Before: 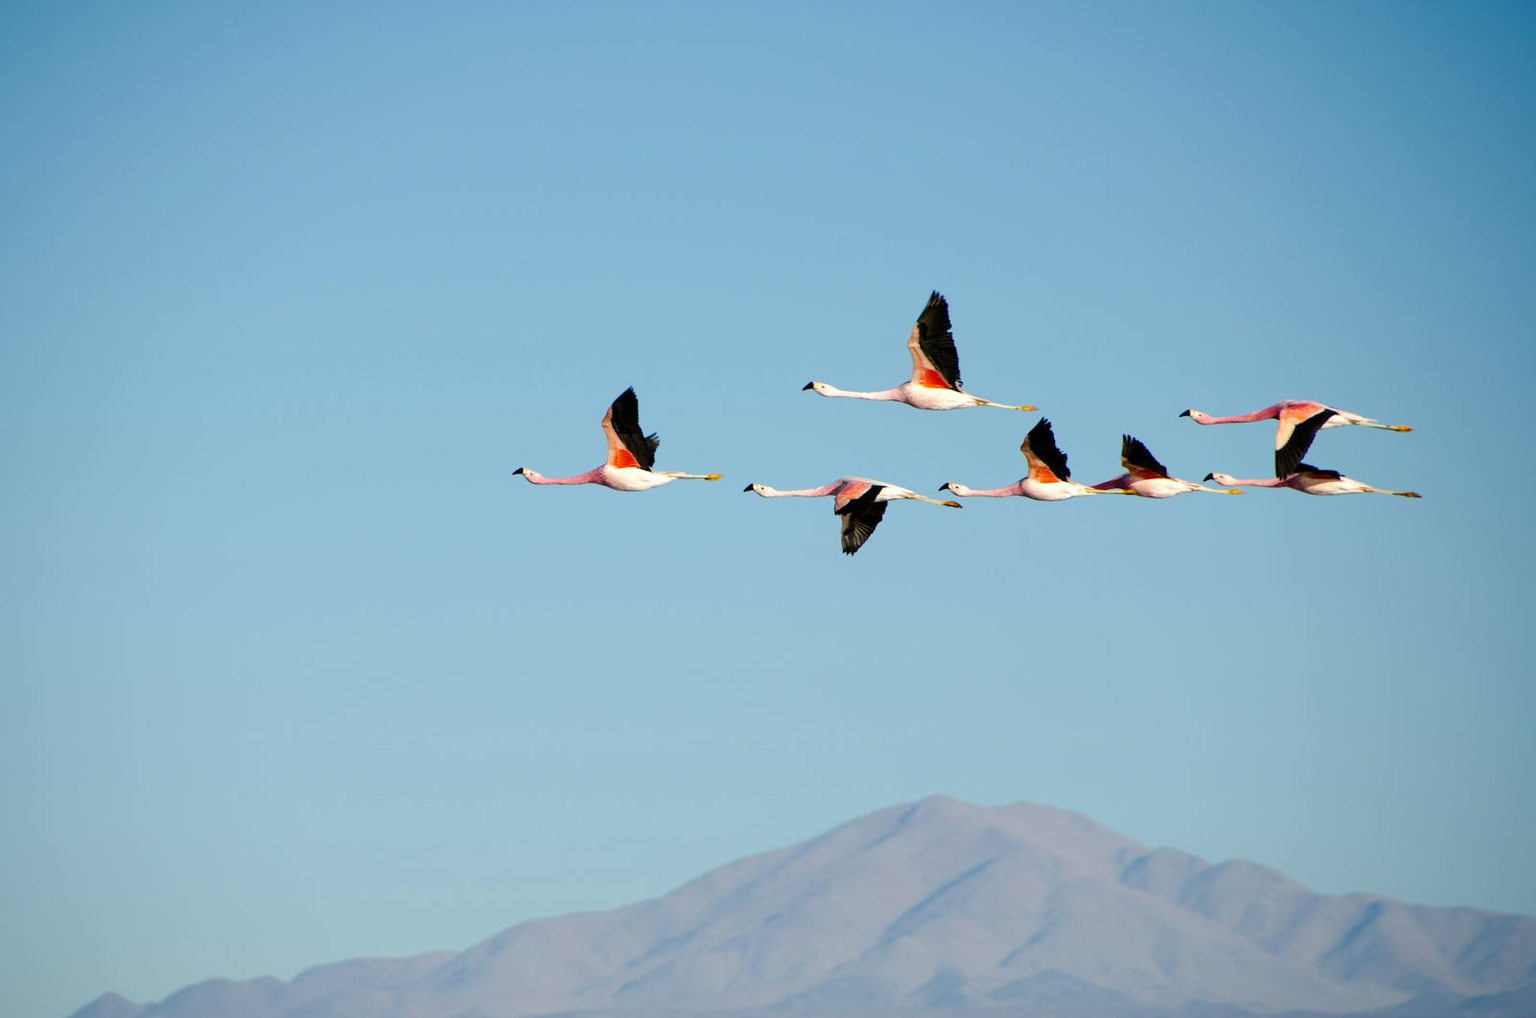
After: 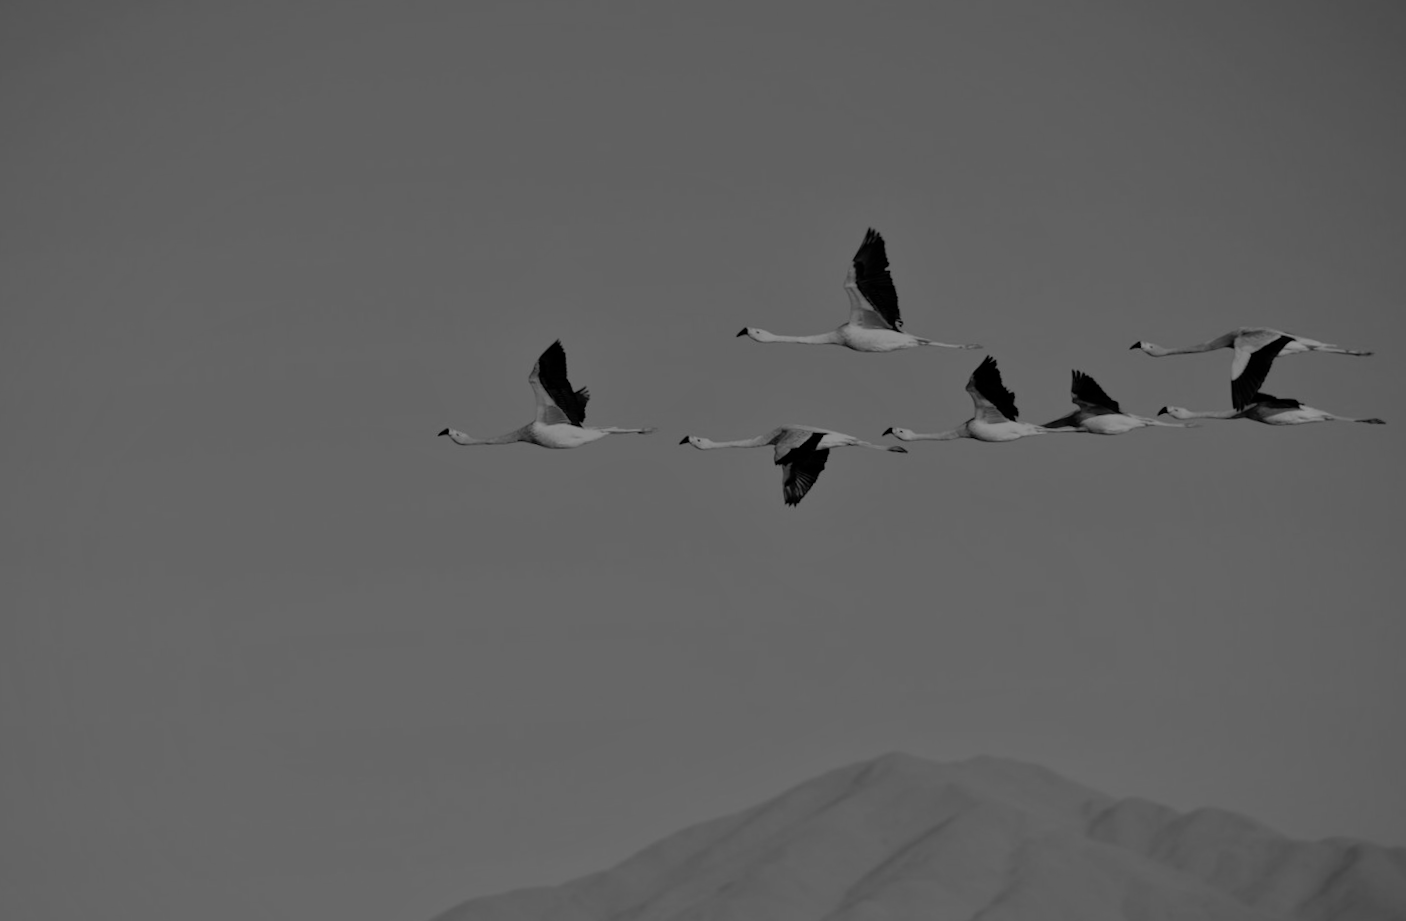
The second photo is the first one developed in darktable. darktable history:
tone equalizer: -8 EV -2 EV, -7 EV -2 EV, -6 EV -2 EV, -5 EV -2 EV, -4 EV -2 EV, -3 EV -2 EV, -2 EV -2 EV, -1 EV -1.63 EV, +0 EV -2 EV
color balance rgb: linear chroma grading › global chroma 8.33%, perceptual saturation grading › global saturation 18.52%, global vibrance 7.87%
crop and rotate: angle -2.38°
rotate and perspective: rotation -4.57°, crop left 0.054, crop right 0.944, crop top 0.087, crop bottom 0.914
monochrome: a -4.13, b 5.16, size 1
